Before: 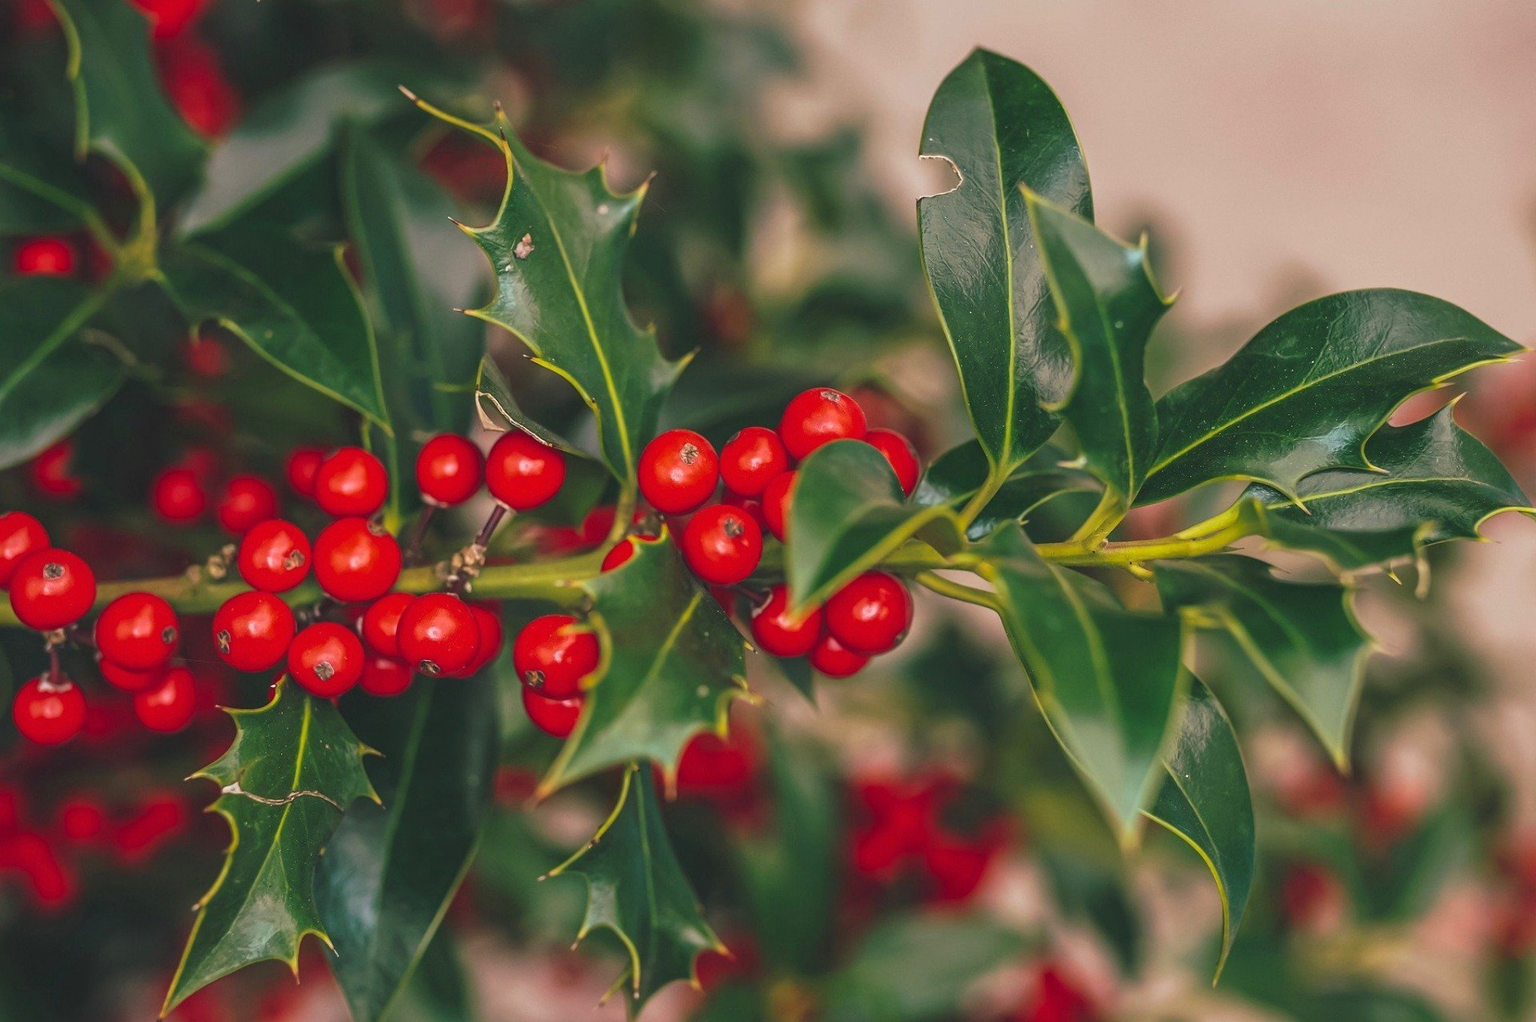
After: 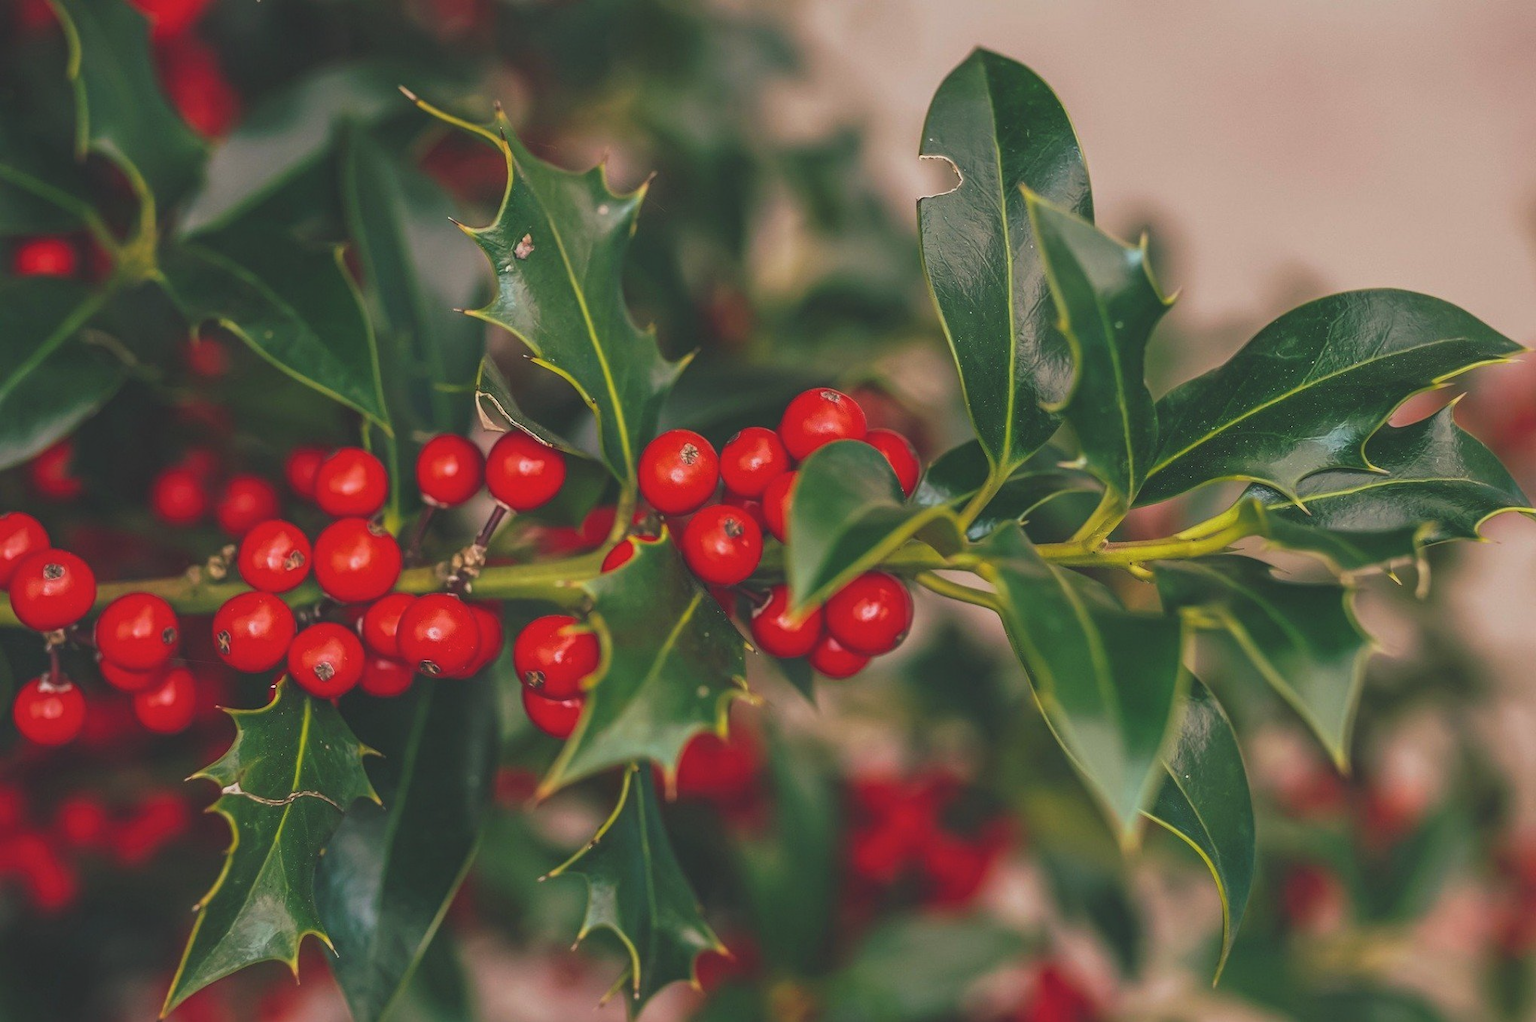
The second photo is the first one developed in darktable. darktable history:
exposure: black level correction -0.014, exposure -0.194 EV, compensate highlight preservation false
